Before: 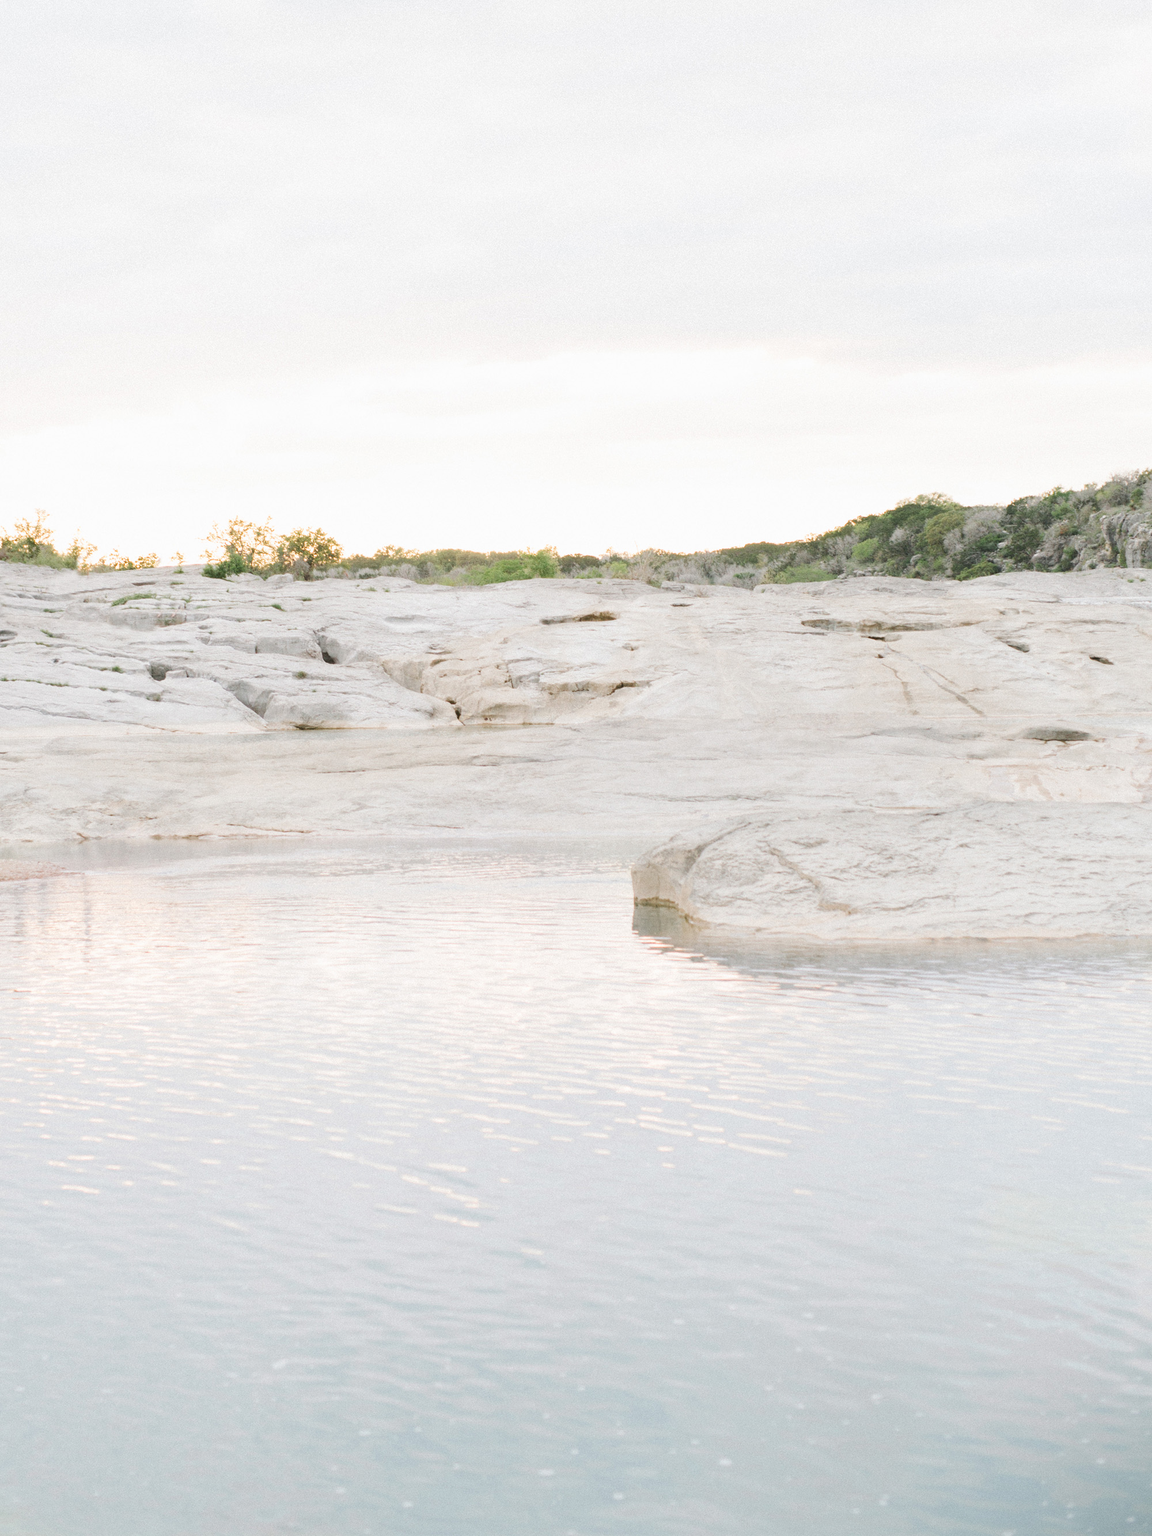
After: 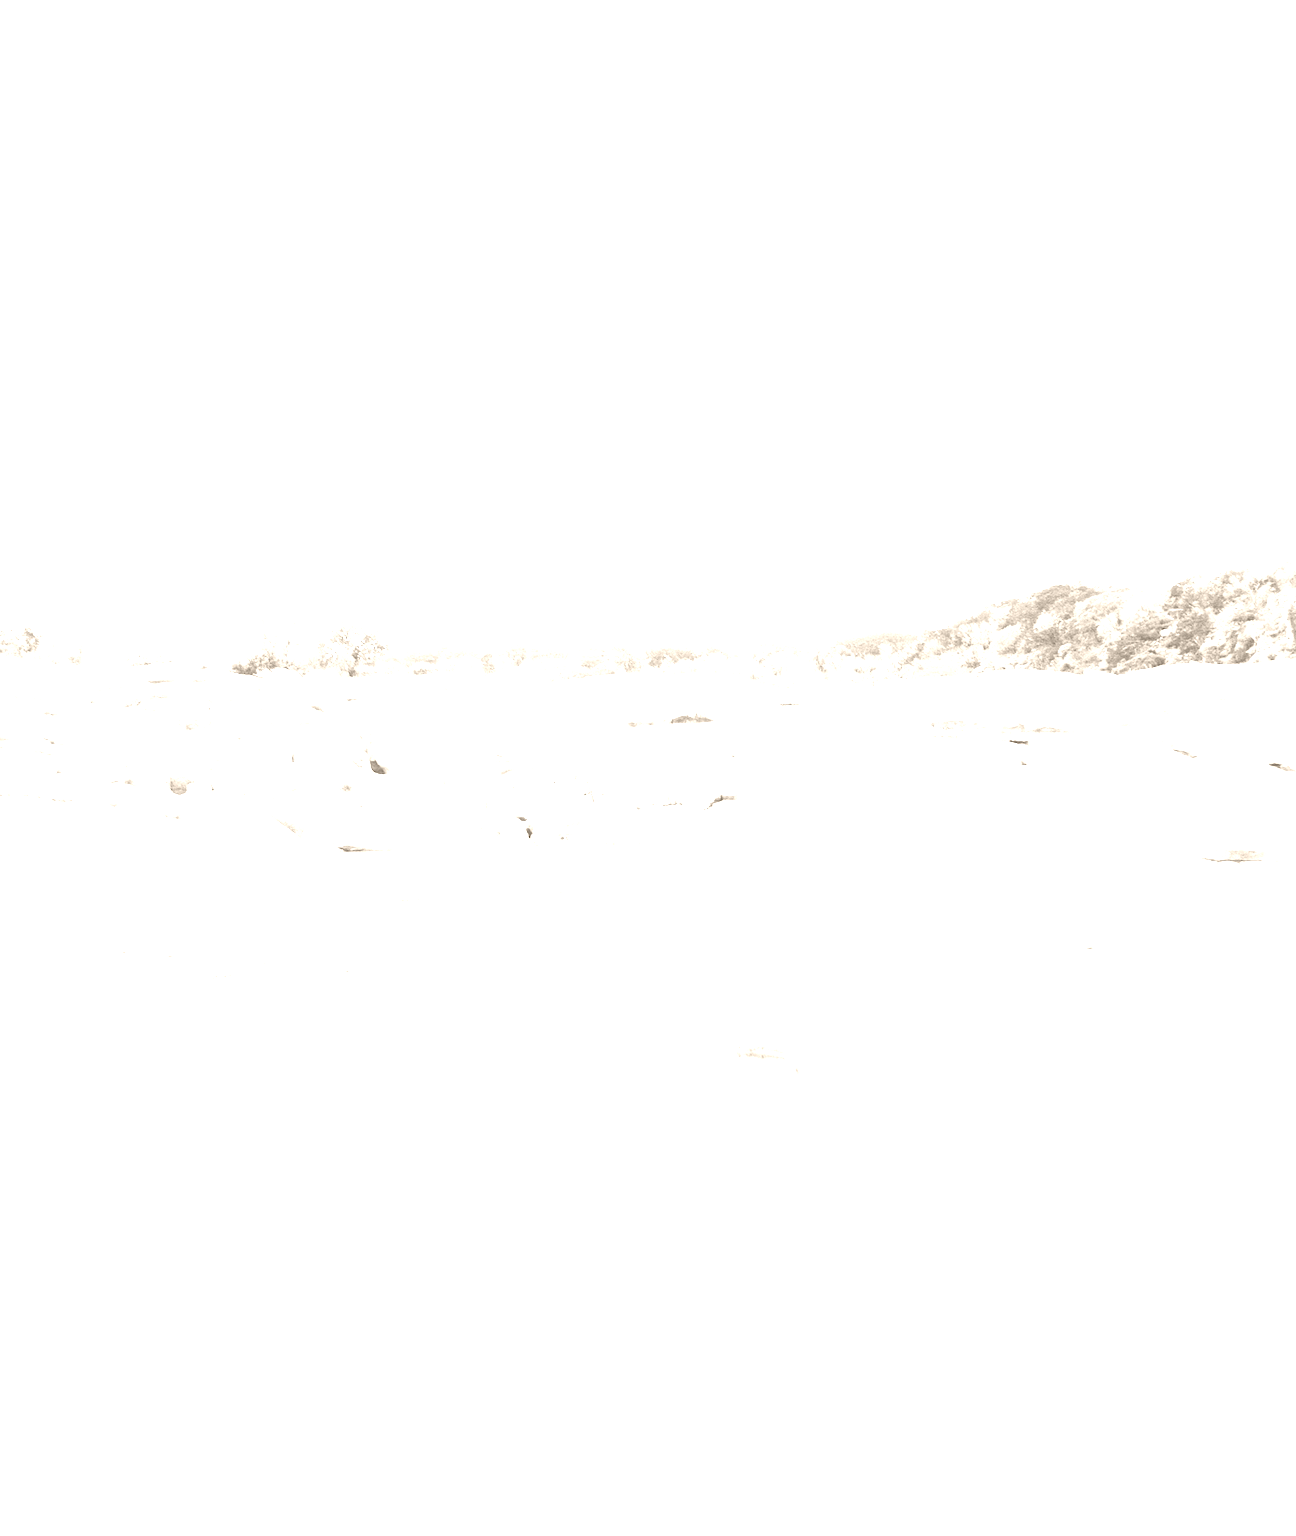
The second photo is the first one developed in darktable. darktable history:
crop and rotate: angle 0.2°, left 0.275%, right 3.127%, bottom 14.18%
colorize: hue 34.49°, saturation 35.33%, source mix 100%, version 1
exposure: exposure 1 EV, compensate highlight preservation false
